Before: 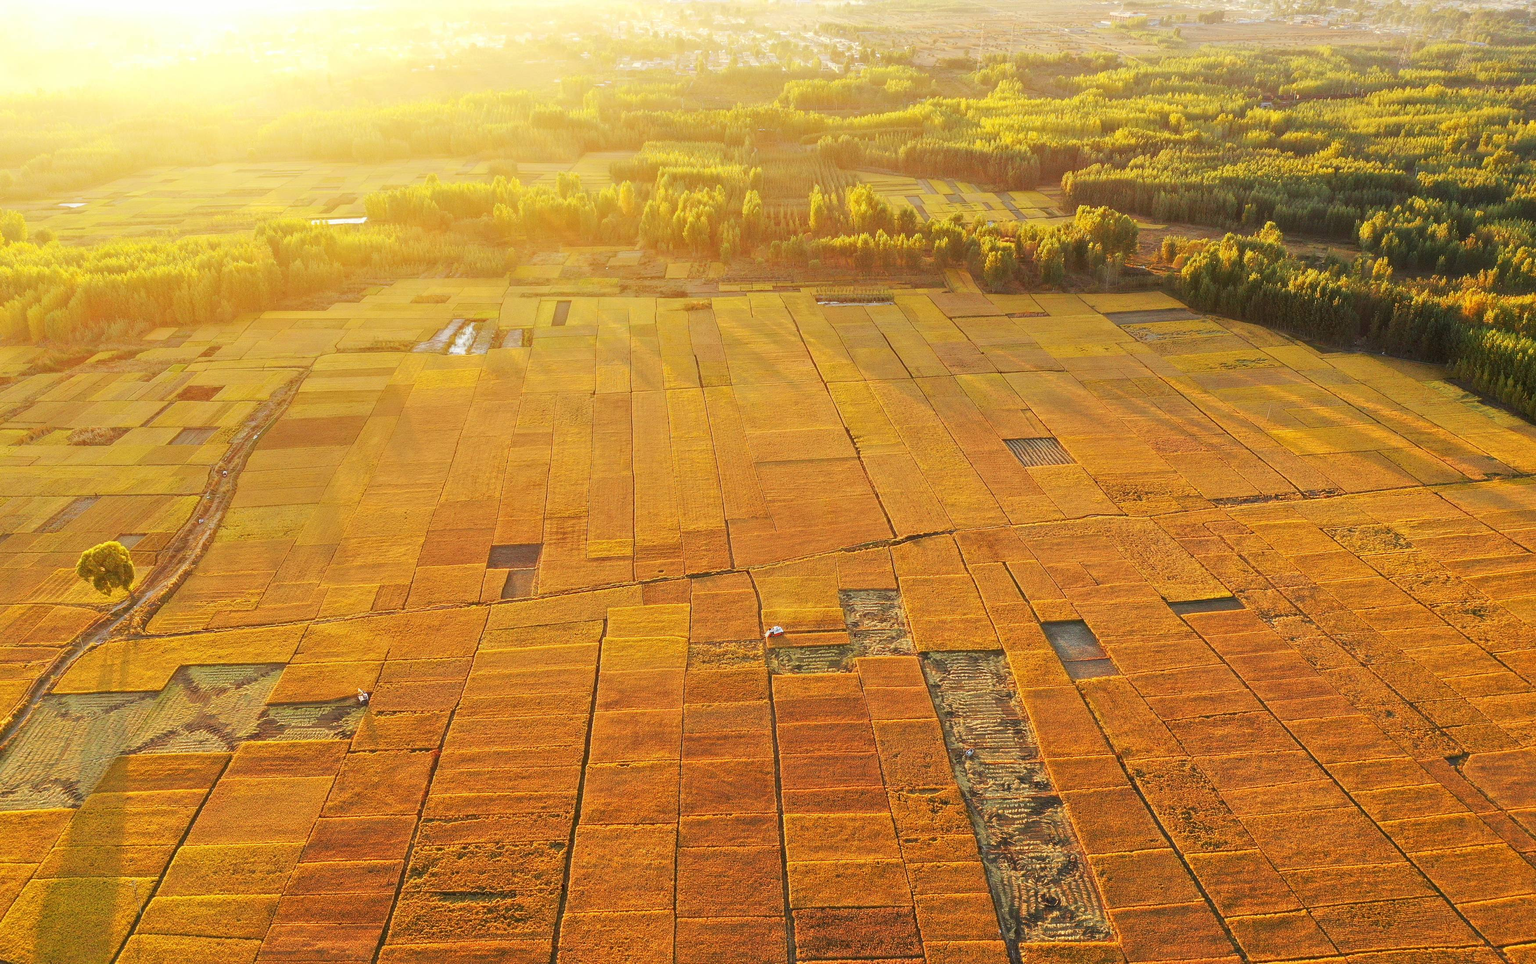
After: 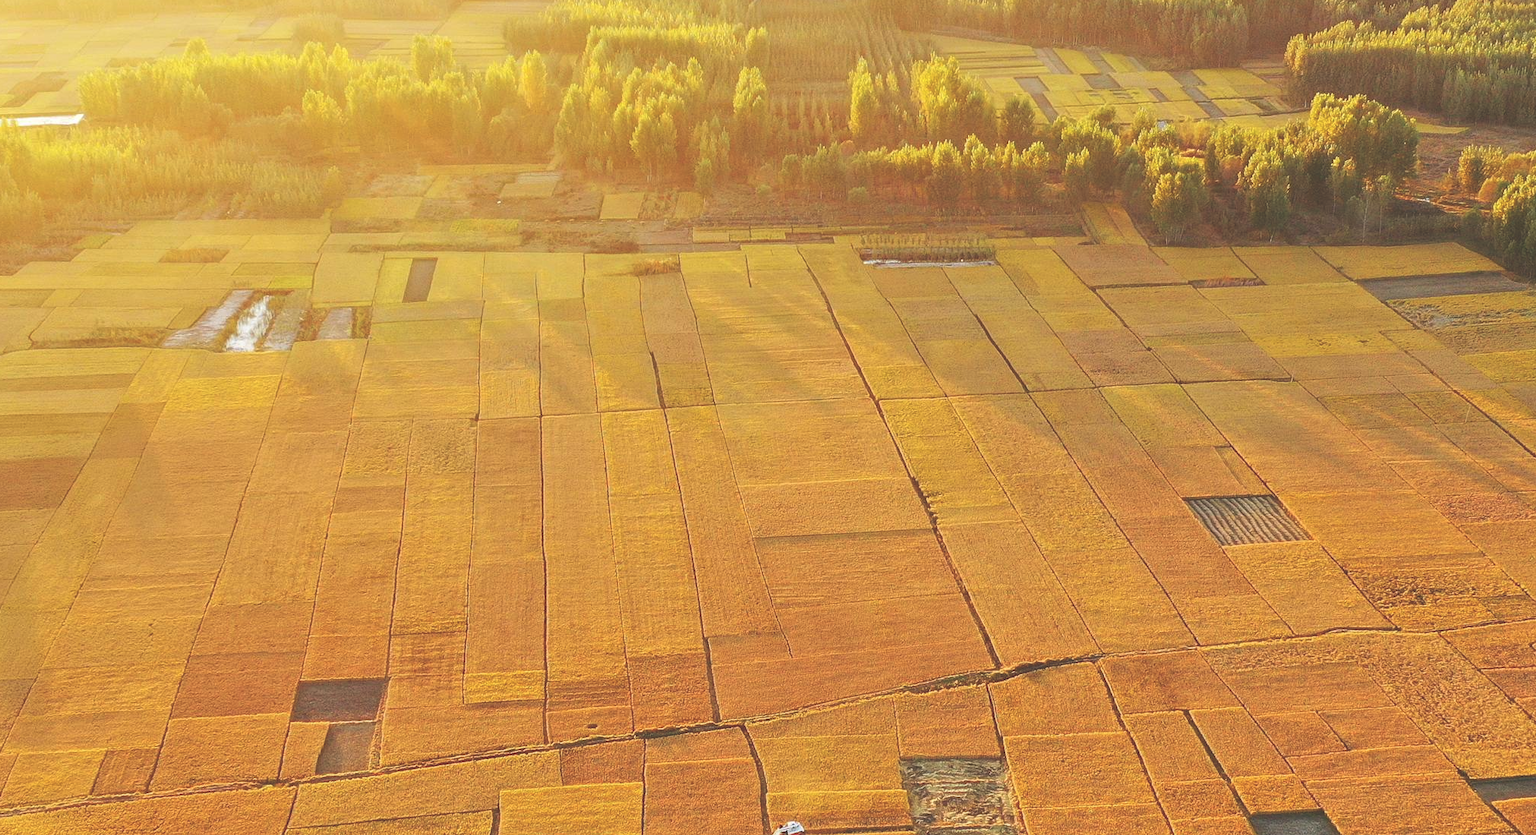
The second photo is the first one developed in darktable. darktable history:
exposure: black level correction -0.028, compensate exposure bias true, compensate highlight preservation false
crop: left 20.744%, top 15.742%, right 21.429%, bottom 34.099%
